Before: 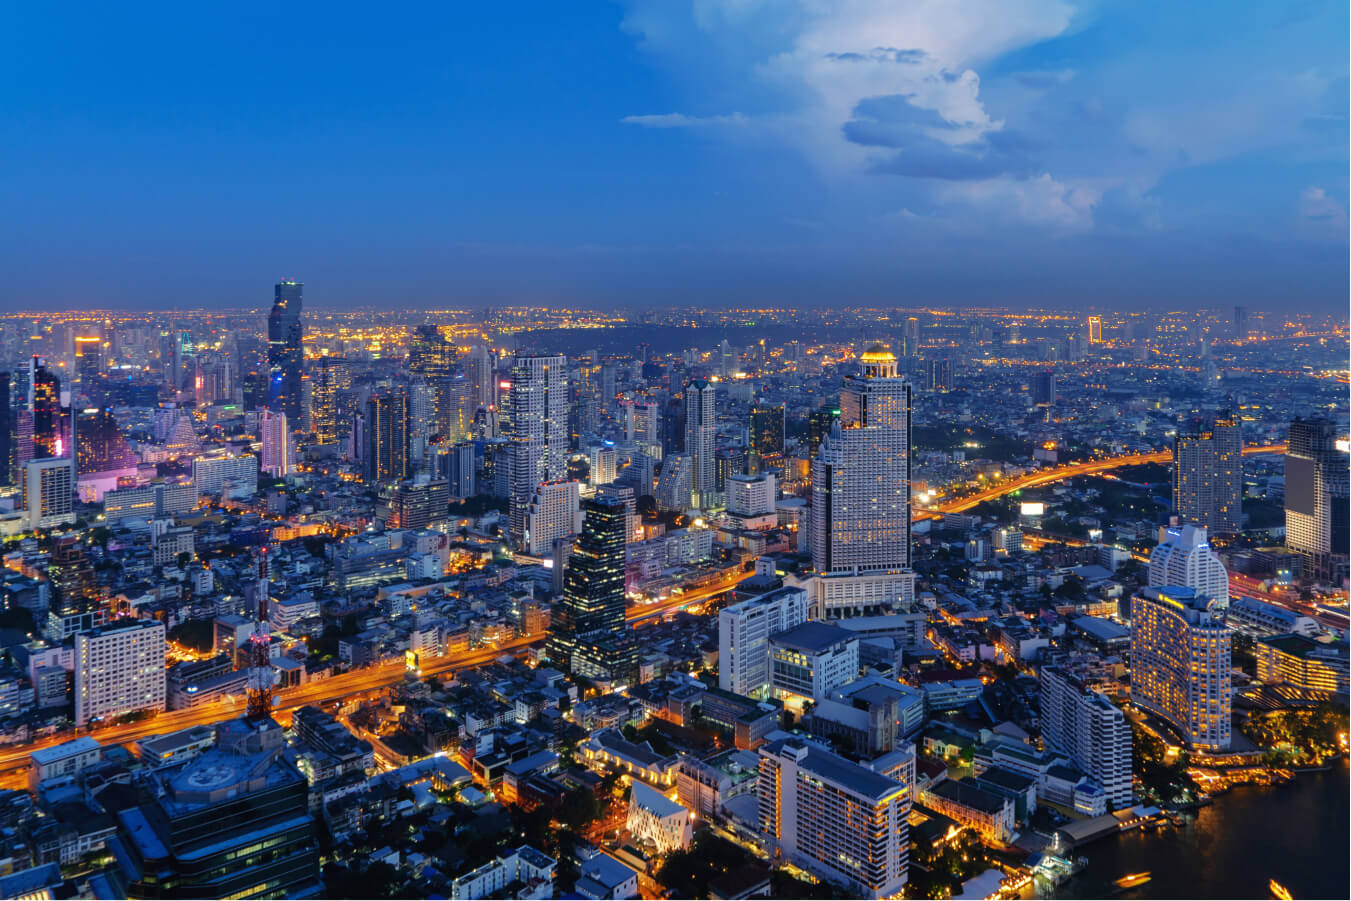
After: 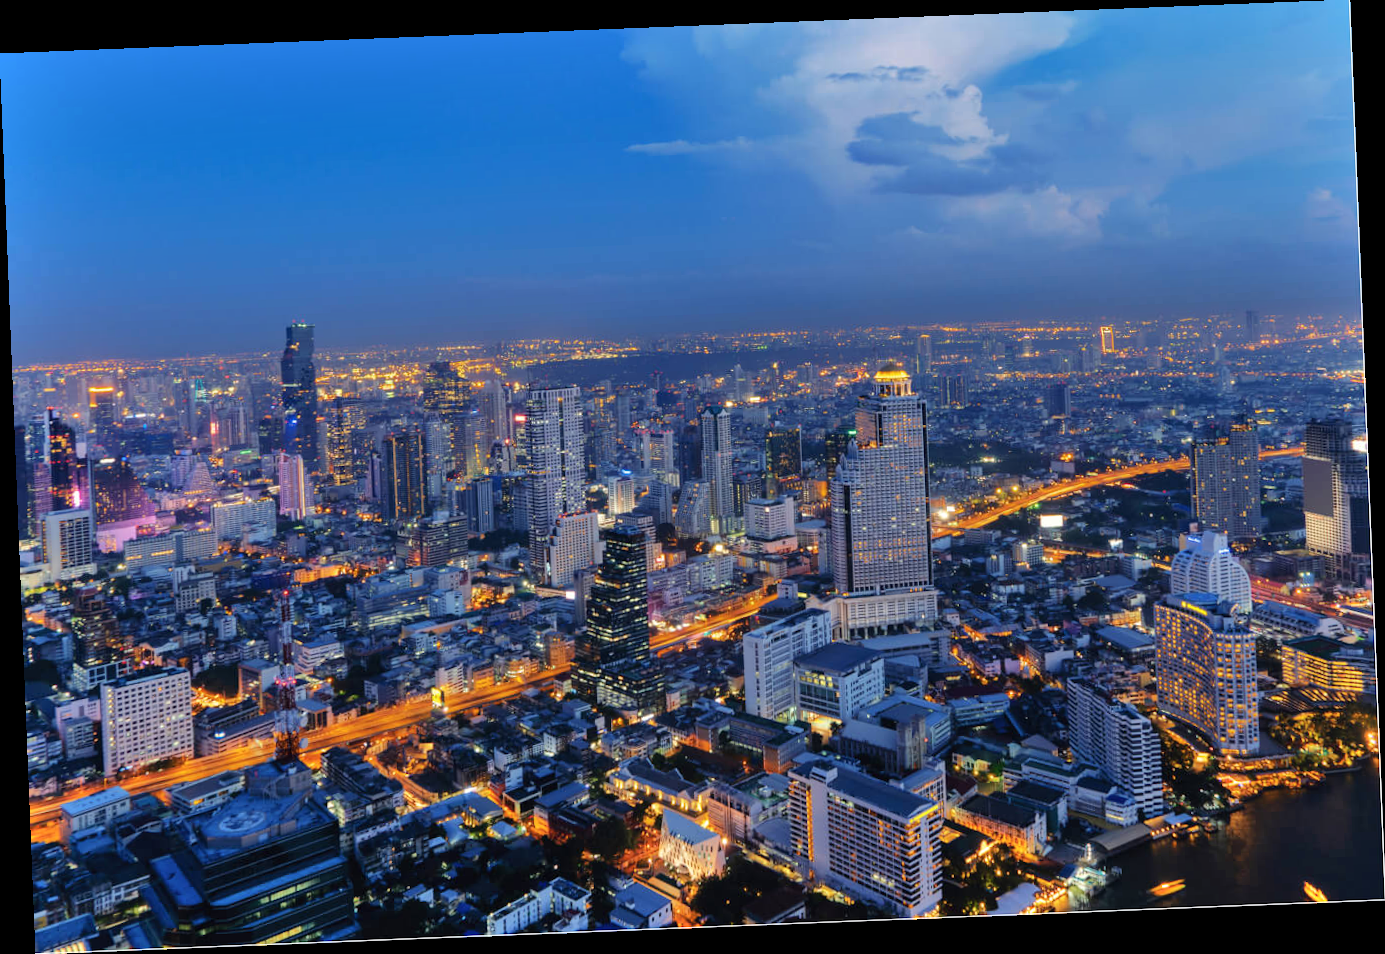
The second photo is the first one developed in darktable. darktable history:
white balance: emerald 1
rotate and perspective: rotation -2.29°, automatic cropping off
shadows and highlights: shadows 37.27, highlights -28.18, soften with gaussian
